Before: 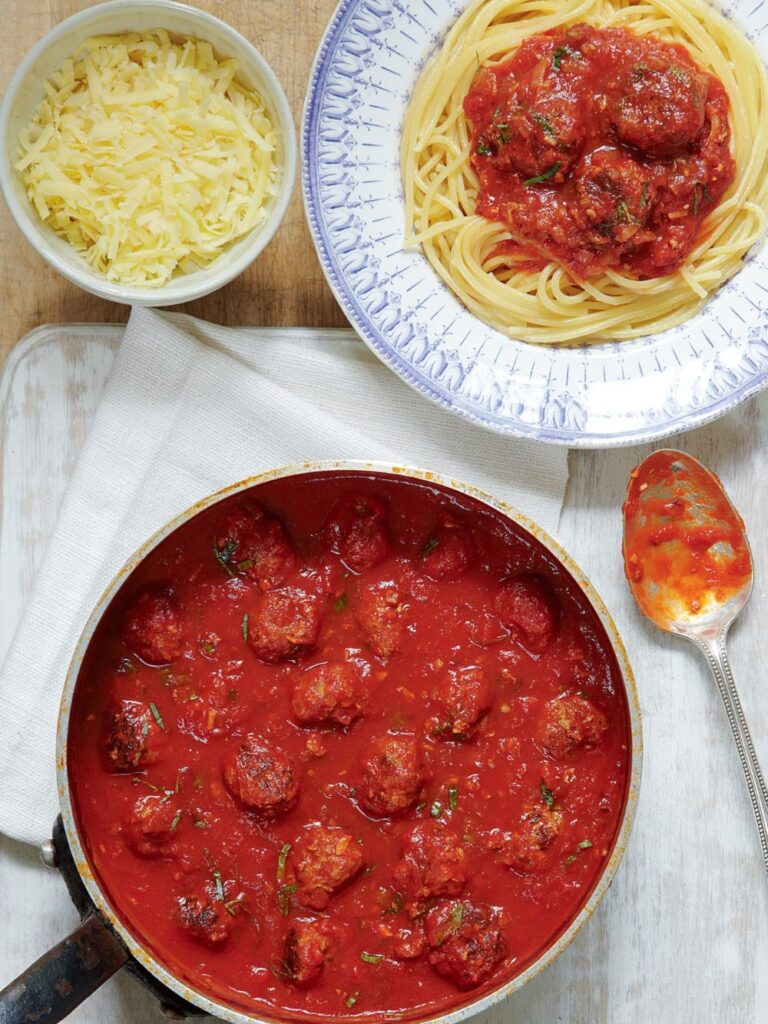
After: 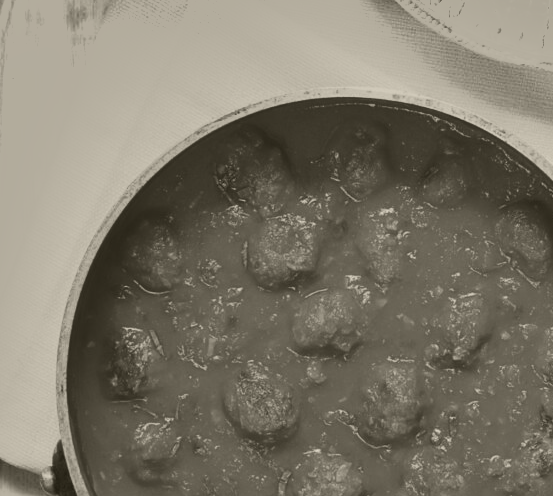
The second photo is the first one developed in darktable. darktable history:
colorize: hue 41.44°, saturation 22%, source mix 60%, lightness 10.61%
shadows and highlights: soften with gaussian
crop: top 36.498%, right 27.964%, bottom 14.995%
exposure: black level correction 0, exposure 1 EV, compensate exposure bias true, compensate highlight preservation false
